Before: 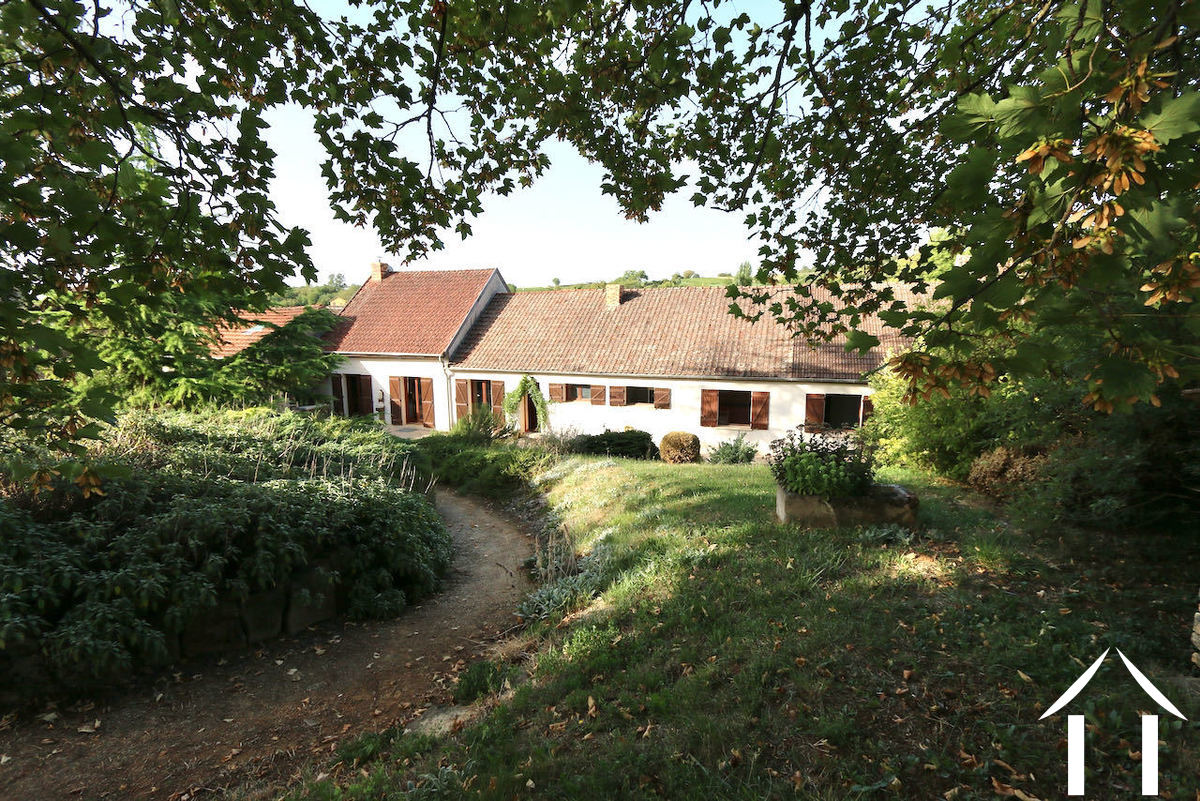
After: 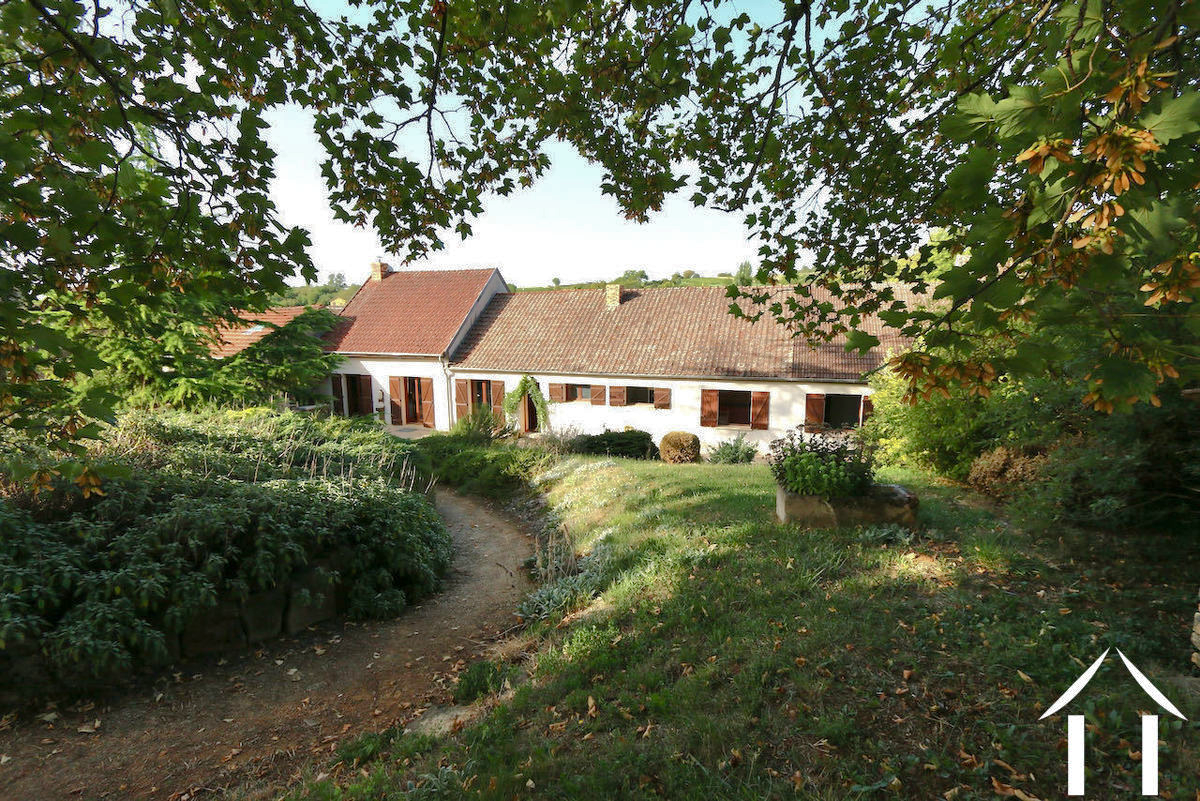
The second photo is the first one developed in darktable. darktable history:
shadows and highlights: shadows 39.32, highlights -59.76
color balance rgb: perceptual saturation grading › global saturation -0.1%, perceptual saturation grading › highlights -14.677%, perceptual saturation grading › shadows 26.053%, global vibrance 12.047%
